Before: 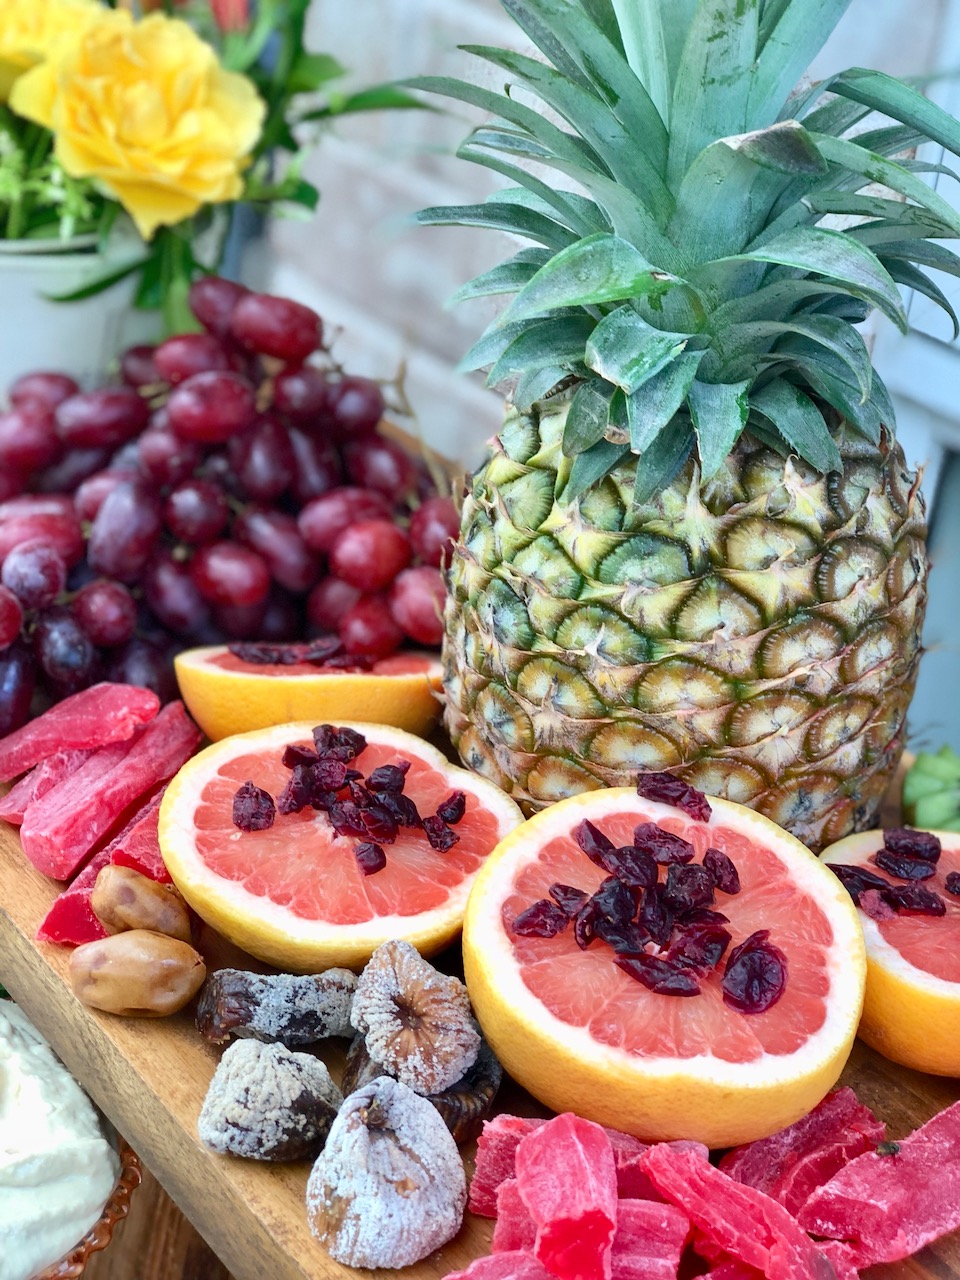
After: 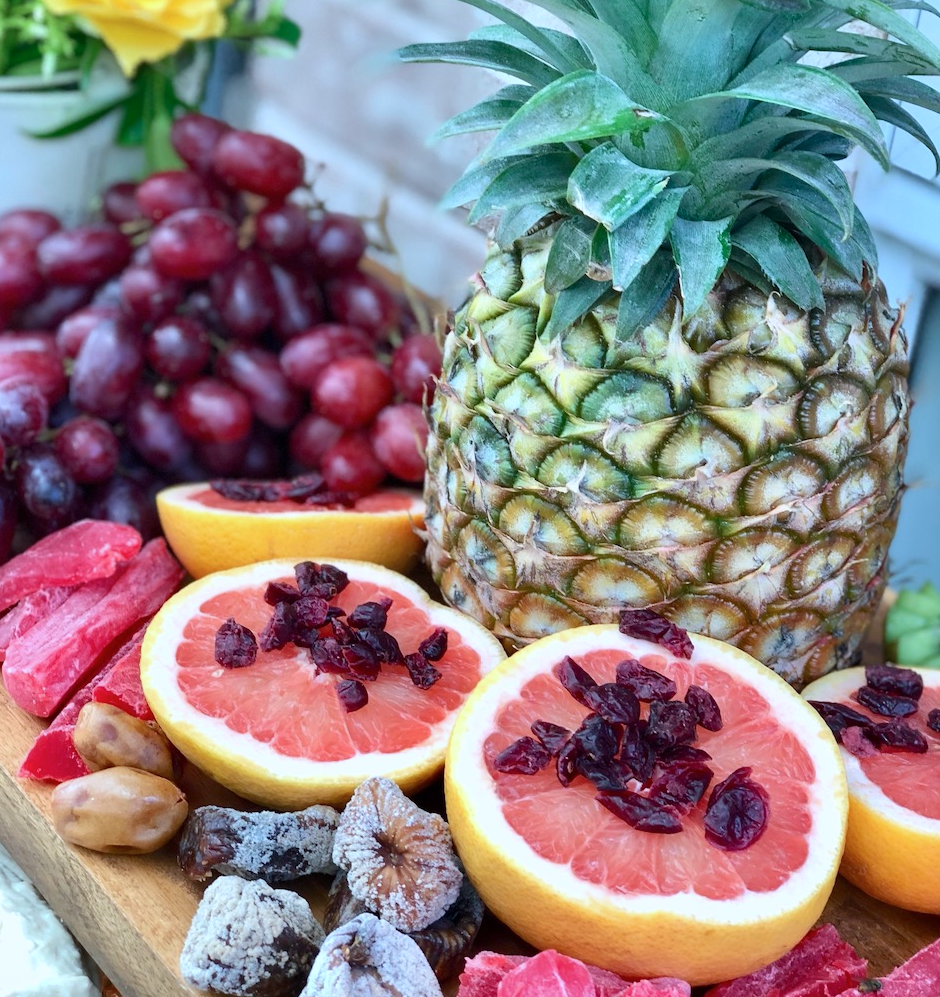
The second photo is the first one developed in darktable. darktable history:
crop and rotate: left 1.916%, top 12.751%, right 0.132%, bottom 9.322%
color calibration: x 0.367, y 0.379, temperature 4394.13 K
